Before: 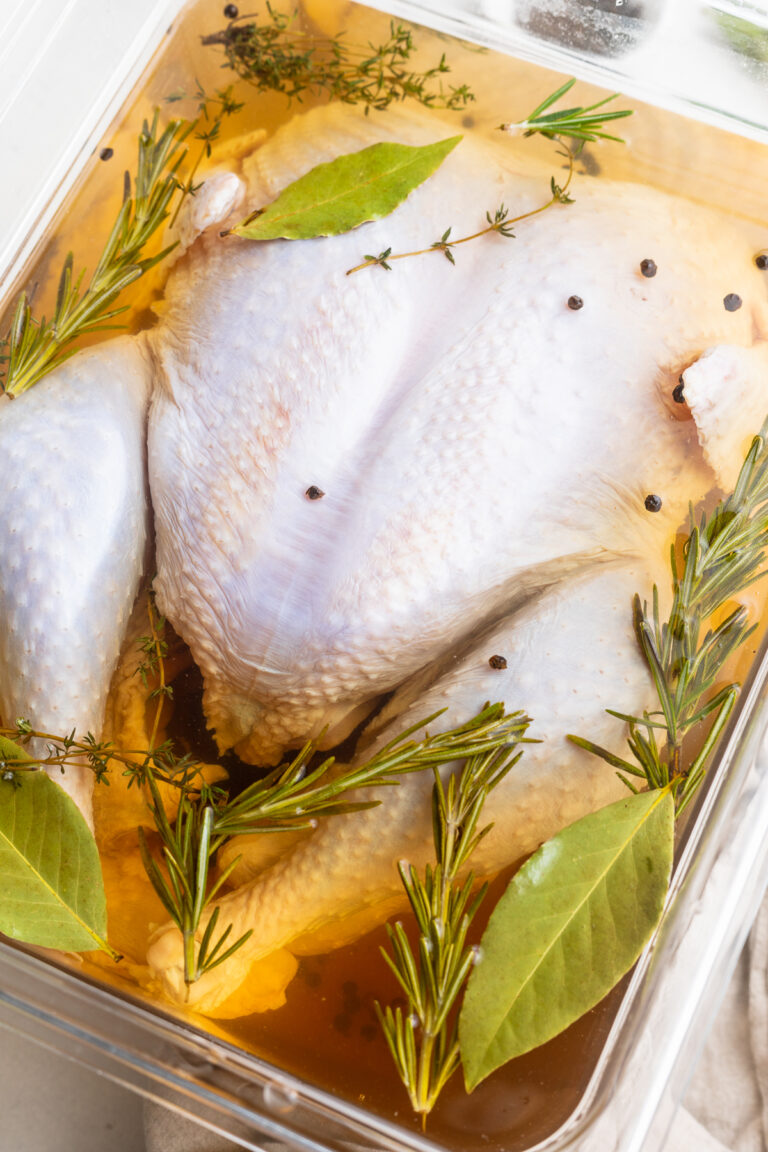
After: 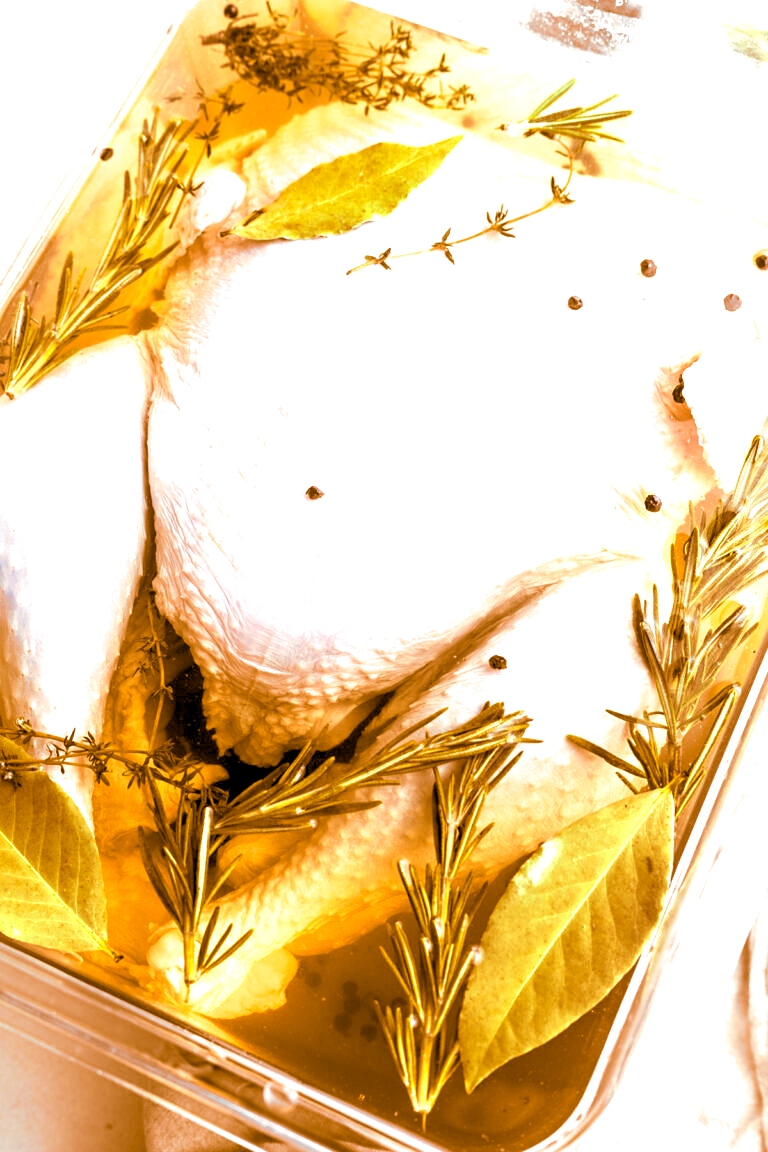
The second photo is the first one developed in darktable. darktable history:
sharpen: amount 0.2
exposure: black level correction 0.008, exposure 0.979 EV, compensate highlight preservation false
split-toning: shadows › hue 26°, shadows › saturation 0.92, highlights › hue 40°, highlights › saturation 0.92, balance -63, compress 0%
